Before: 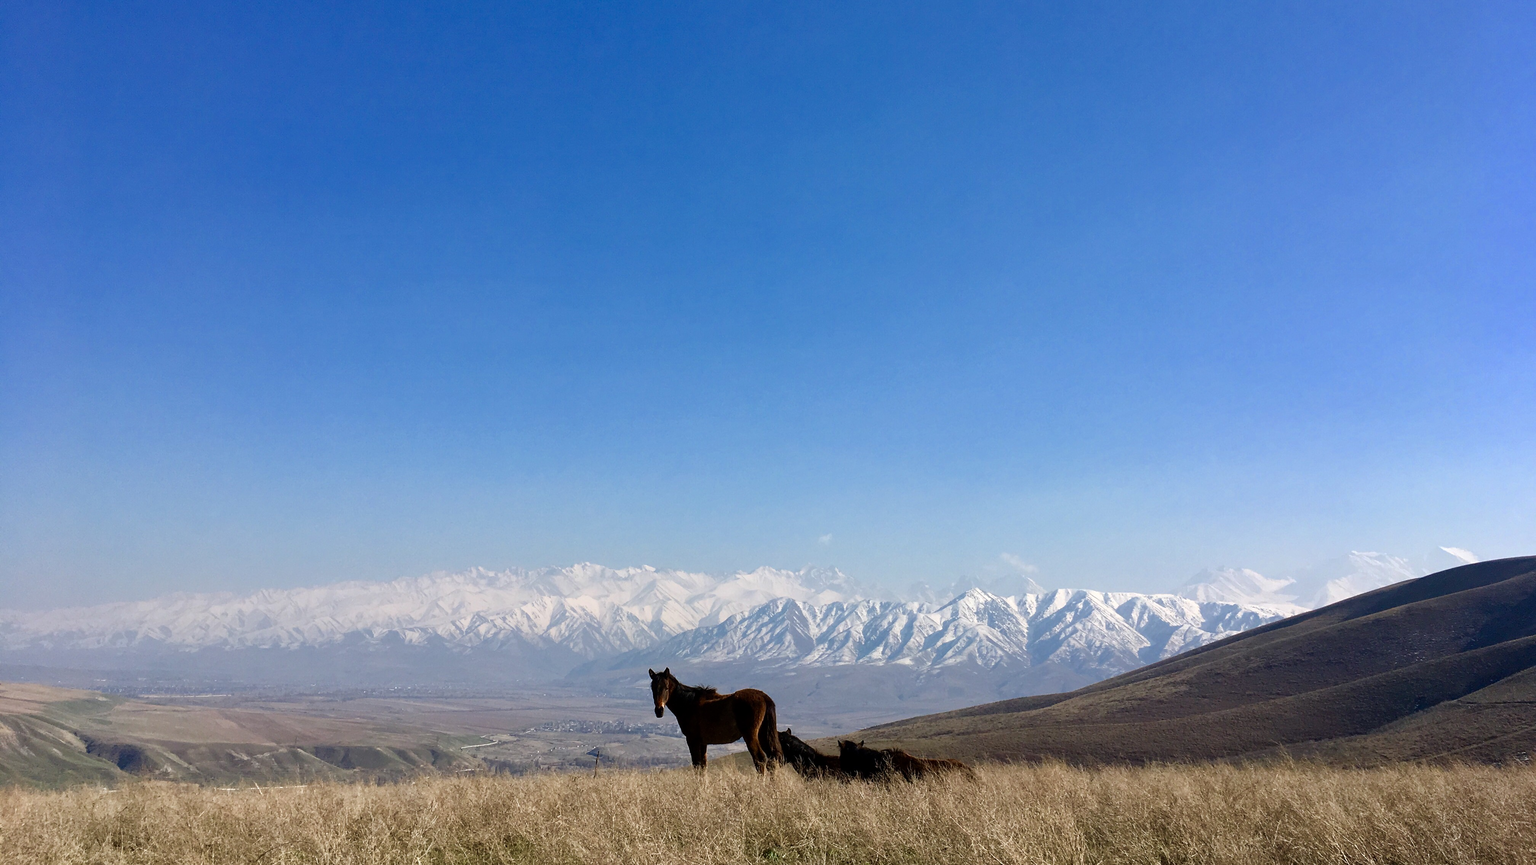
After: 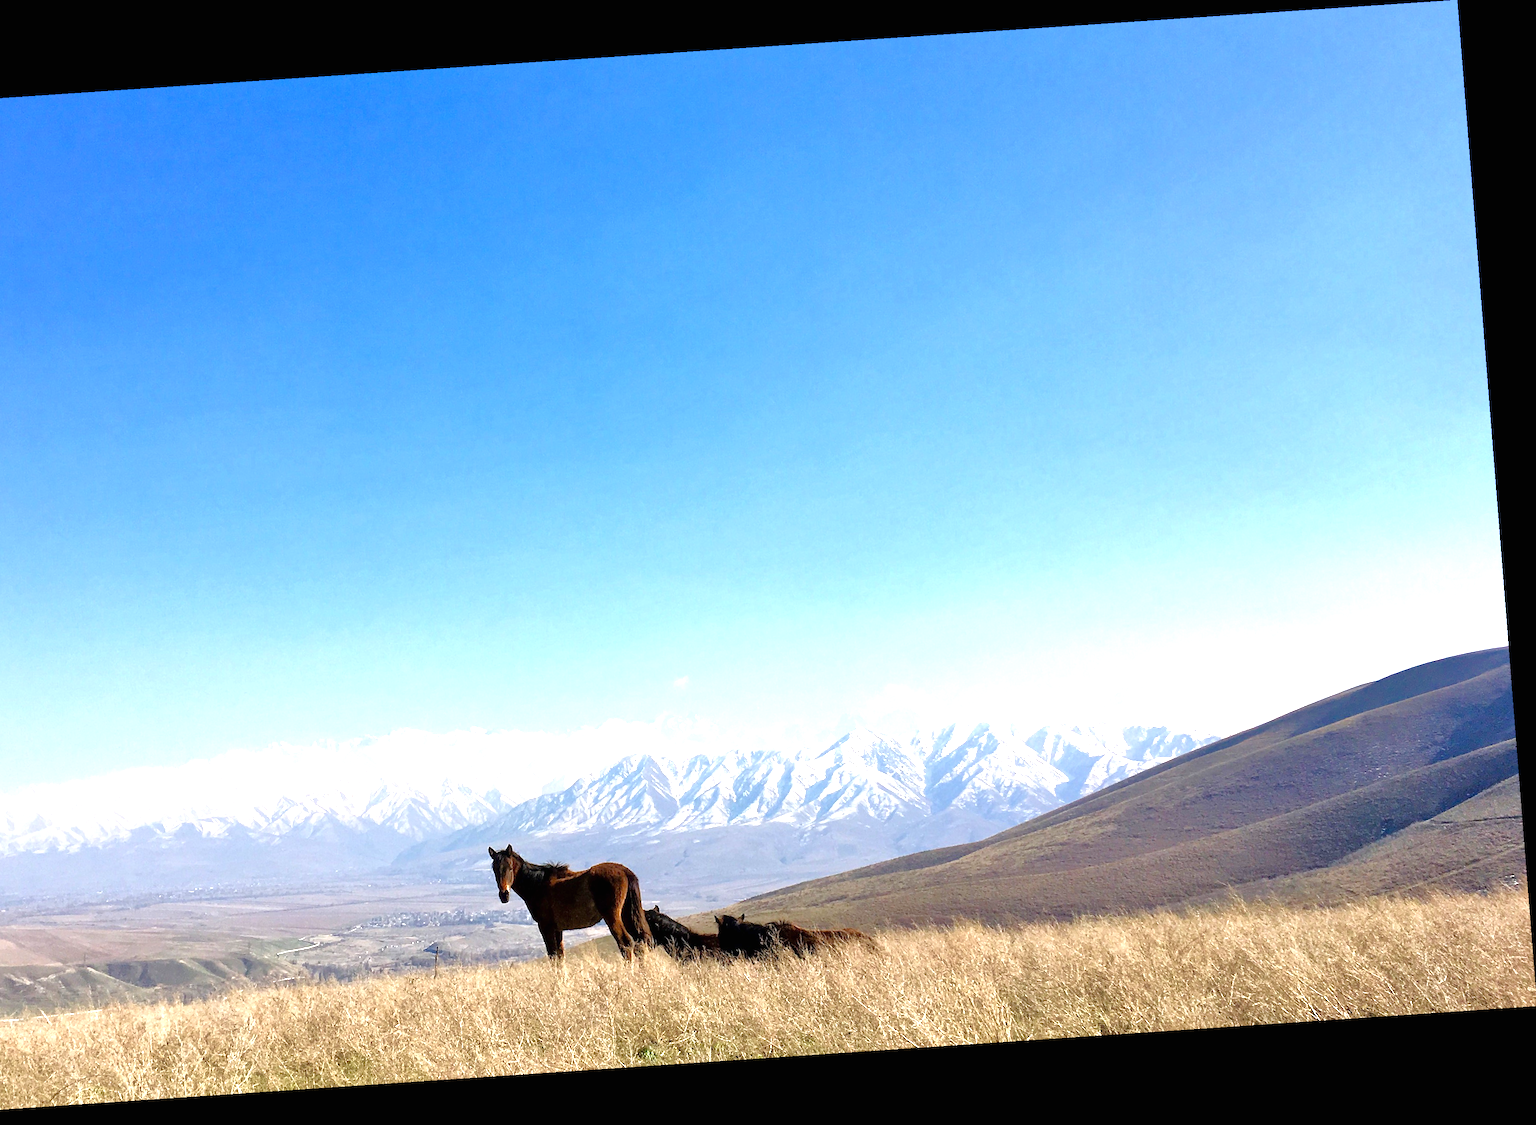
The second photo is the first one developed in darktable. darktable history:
crop: left 17.582%, bottom 0.031%
exposure: black level correction 0, exposure 1.2 EV, compensate highlight preservation false
rotate and perspective: rotation -4.2°, shear 0.006, automatic cropping off
tone equalizer: -7 EV 0.15 EV, -6 EV 0.6 EV, -5 EV 1.15 EV, -4 EV 1.33 EV, -3 EV 1.15 EV, -2 EV 0.6 EV, -1 EV 0.15 EV, mask exposure compensation -0.5 EV
